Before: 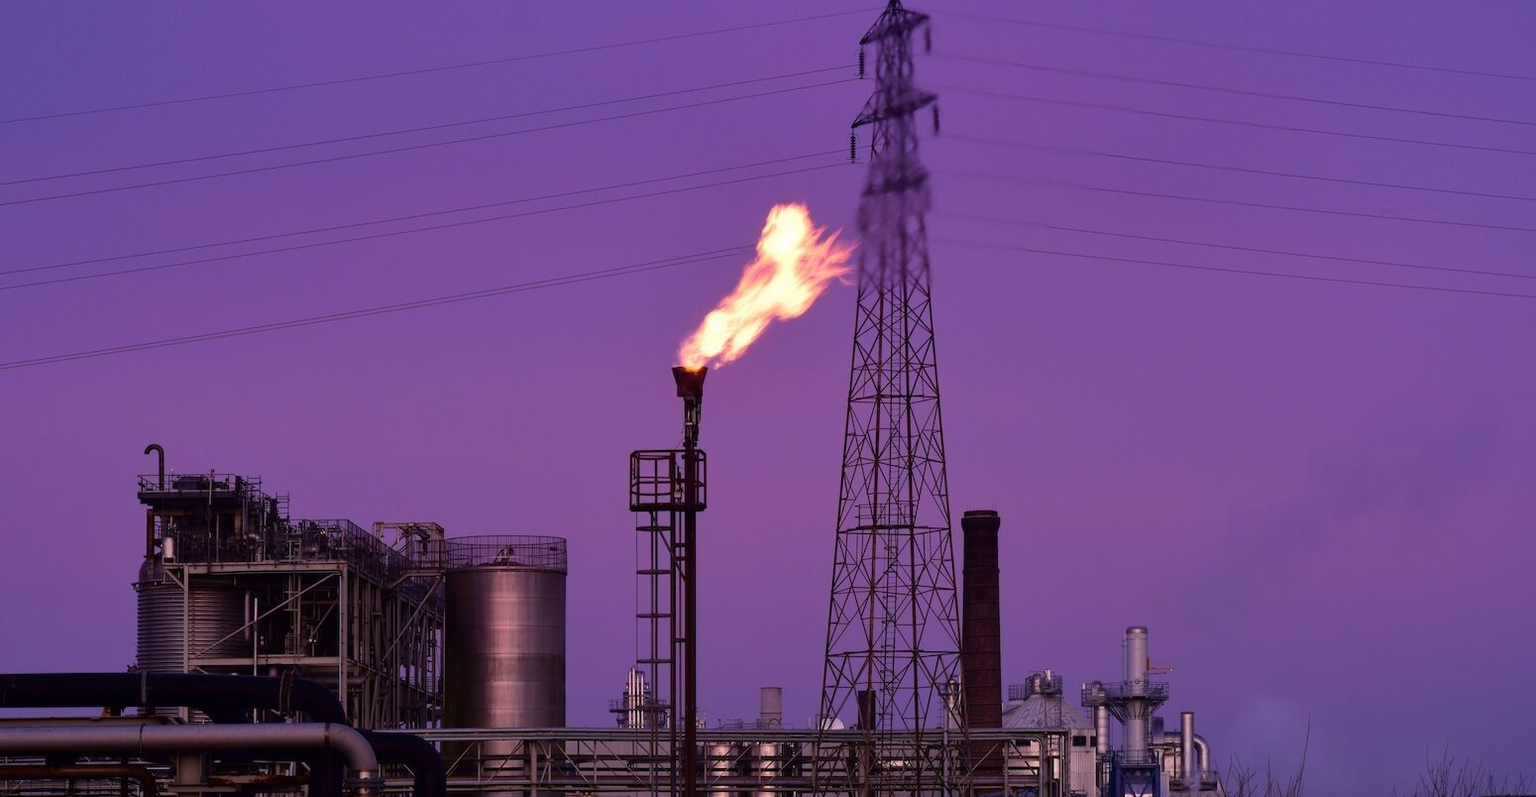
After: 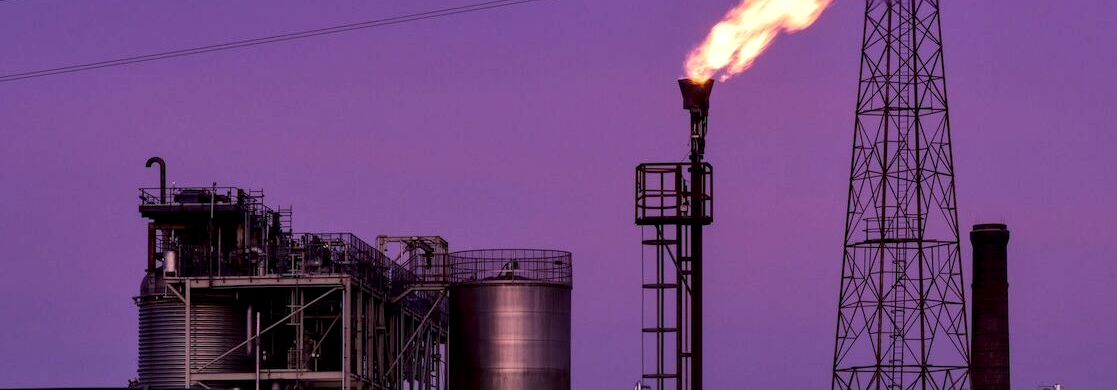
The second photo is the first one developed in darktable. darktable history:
crop: top 36.287%, right 27.921%, bottom 15.09%
local contrast: highlights 63%, detail 143%, midtone range 0.43
